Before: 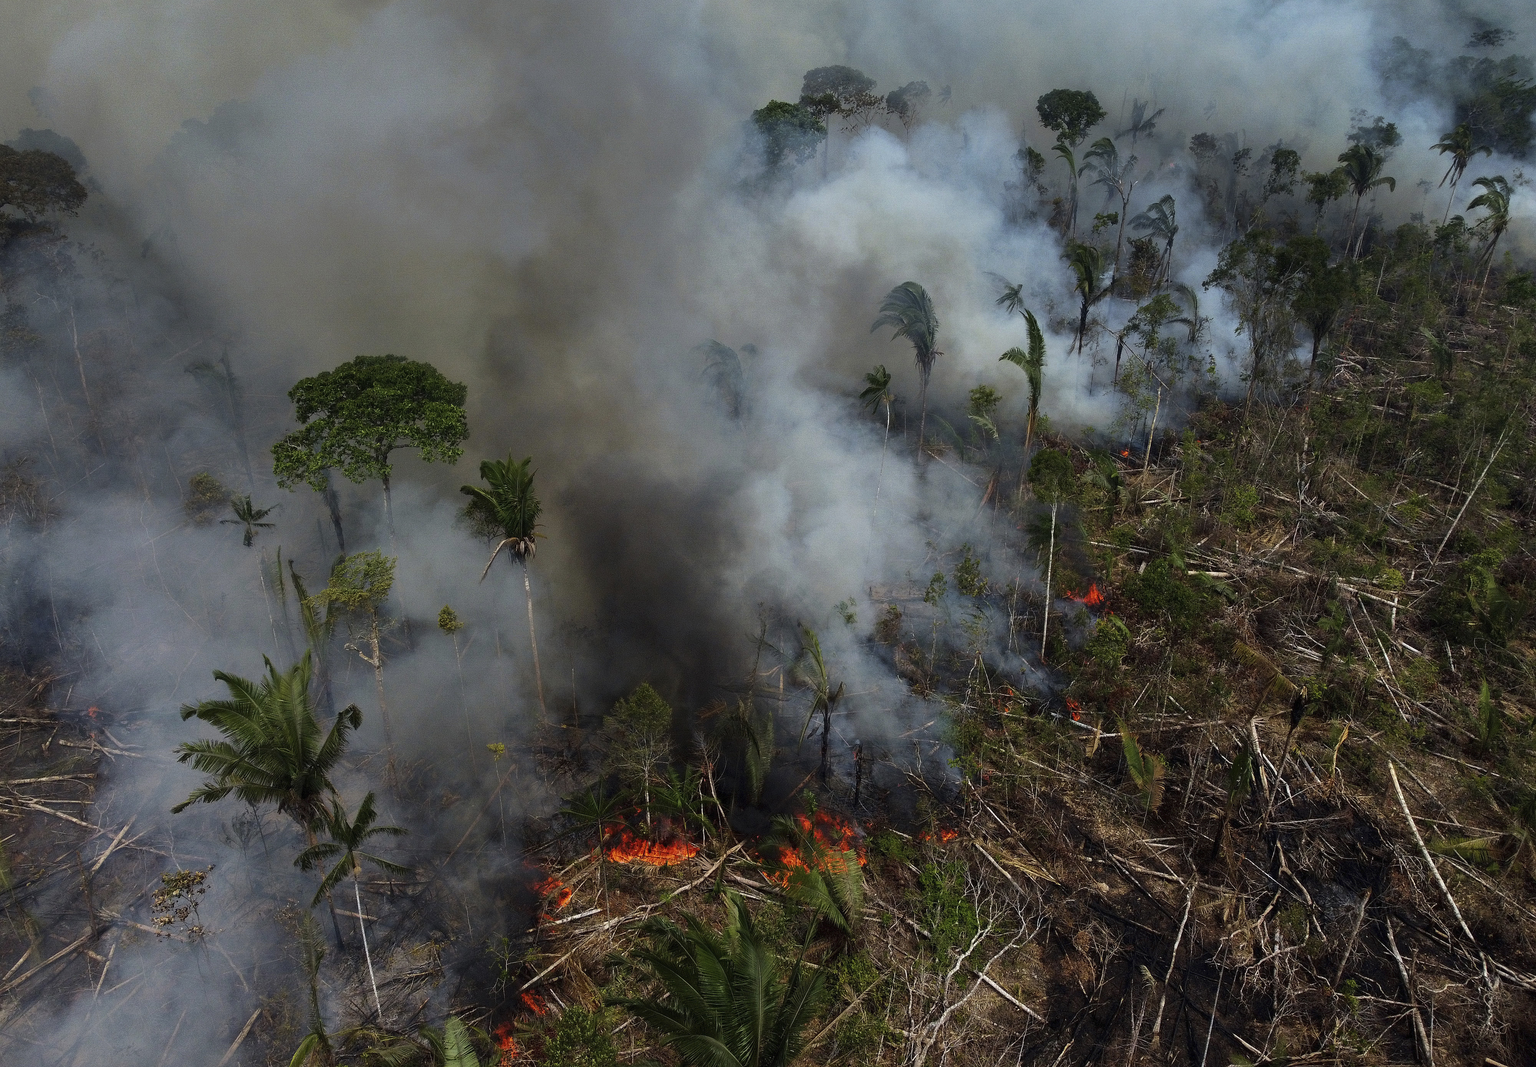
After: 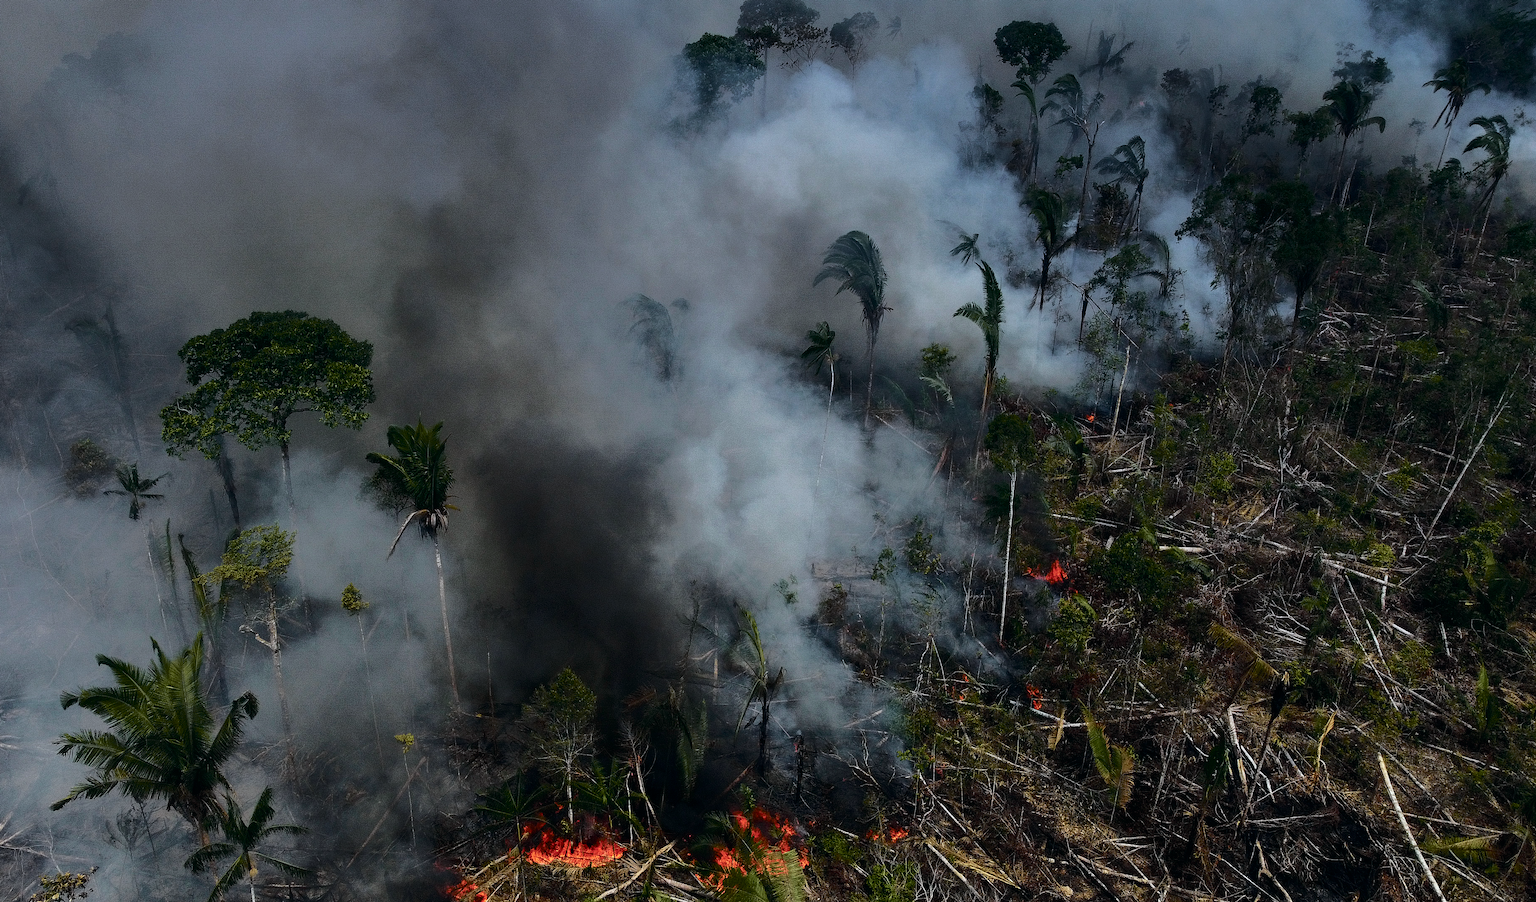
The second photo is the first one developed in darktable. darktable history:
tone curve: curves: ch0 [(0, 0) (0.081, 0.044) (0.185, 0.13) (0.283, 0.238) (0.416, 0.449) (0.495, 0.524) (0.686, 0.743) (0.826, 0.865) (0.978, 0.988)]; ch1 [(0, 0) (0.147, 0.166) (0.321, 0.362) (0.371, 0.402) (0.423, 0.442) (0.479, 0.472) (0.505, 0.497) (0.521, 0.506) (0.551, 0.537) (0.586, 0.574) (0.625, 0.618) (0.68, 0.681) (1, 1)]; ch2 [(0, 0) (0.346, 0.362) (0.404, 0.427) (0.502, 0.495) (0.531, 0.513) (0.547, 0.533) (0.582, 0.596) (0.629, 0.631) (0.717, 0.678) (1, 1)], color space Lab, independent channels, preserve colors none
crop: left 8.155%, top 6.611%, bottom 15.385%
graduated density: hue 238.83°, saturation 50%
